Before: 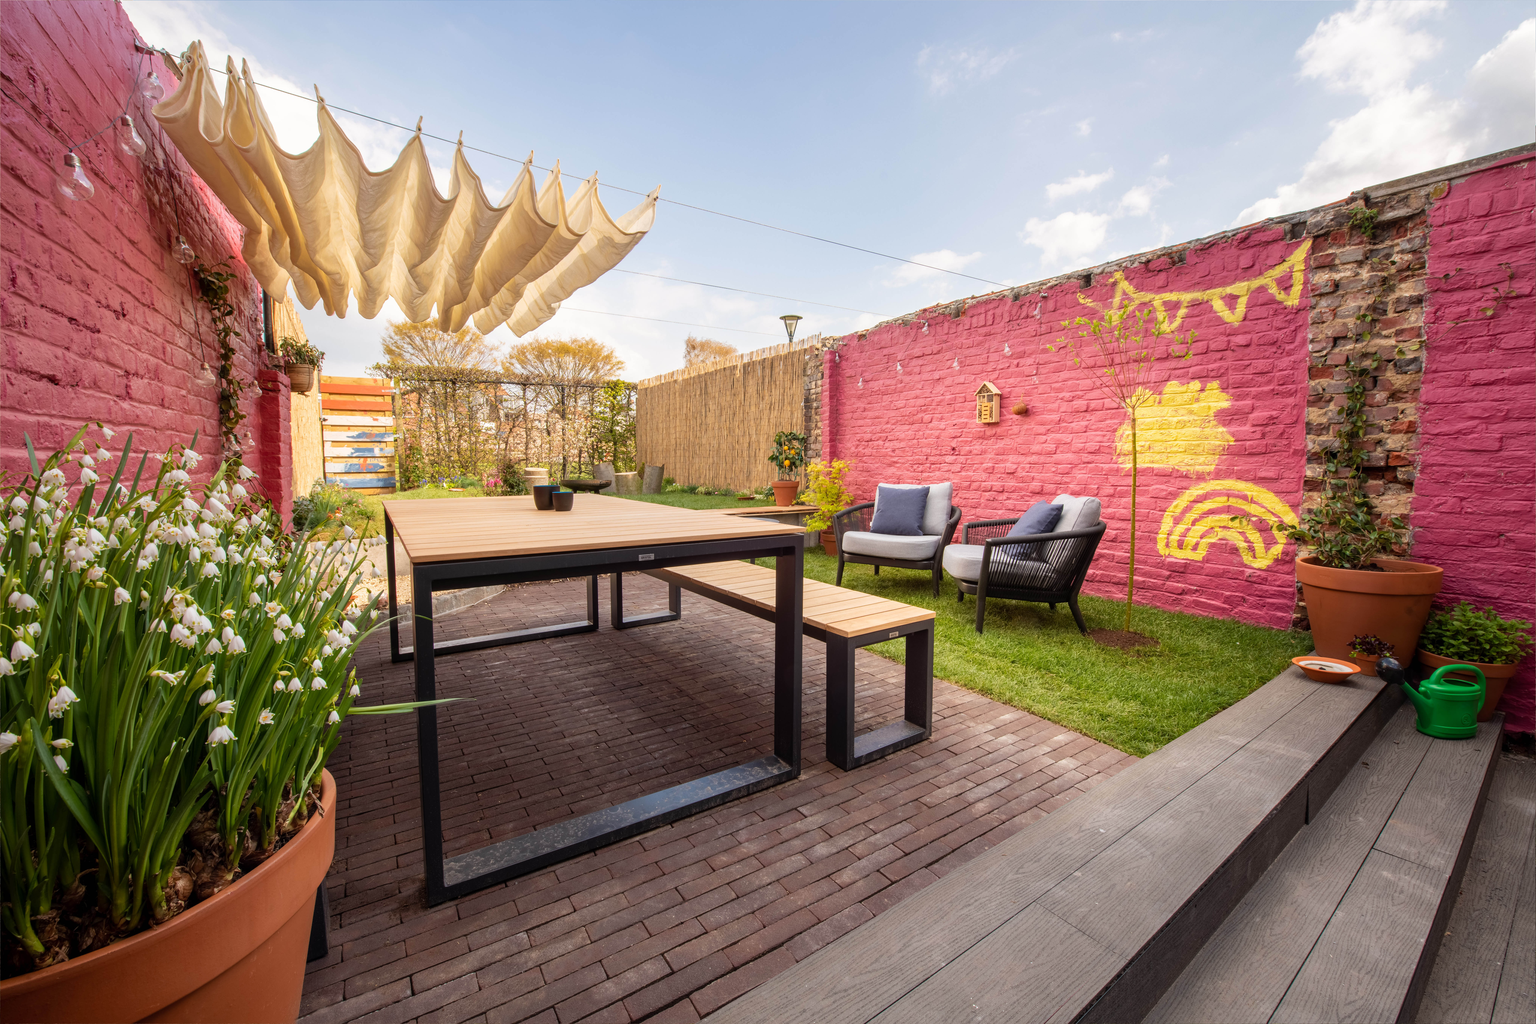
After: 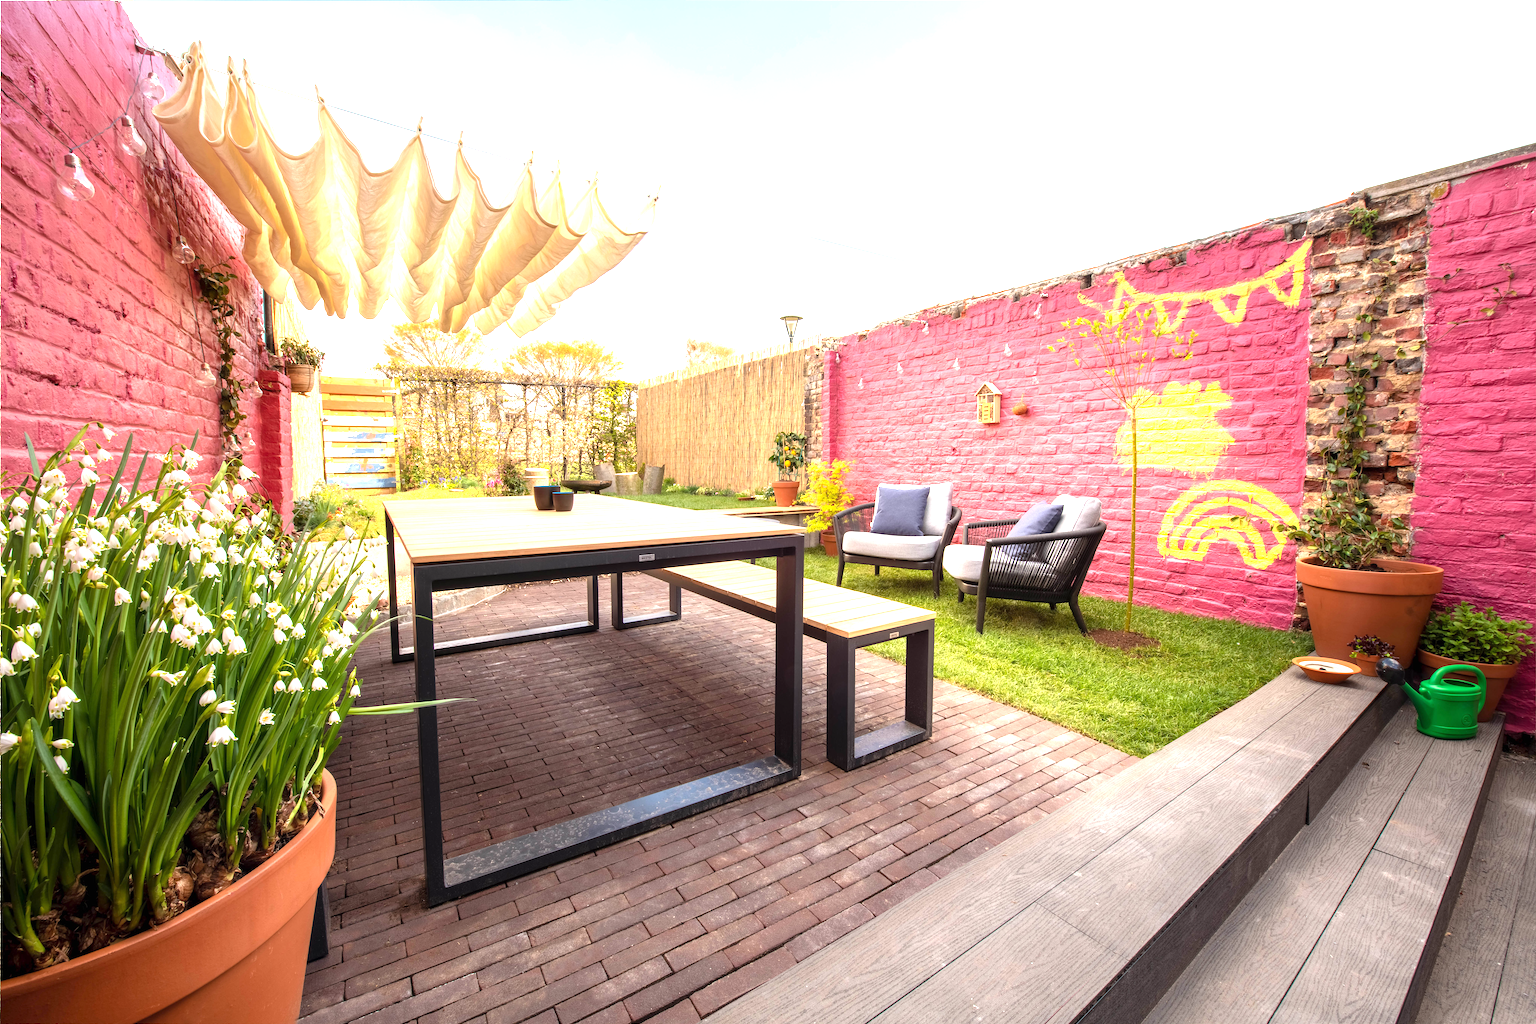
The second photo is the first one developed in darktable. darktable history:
exposure: exposure 1.211 EV, compensate highlight preservation false
